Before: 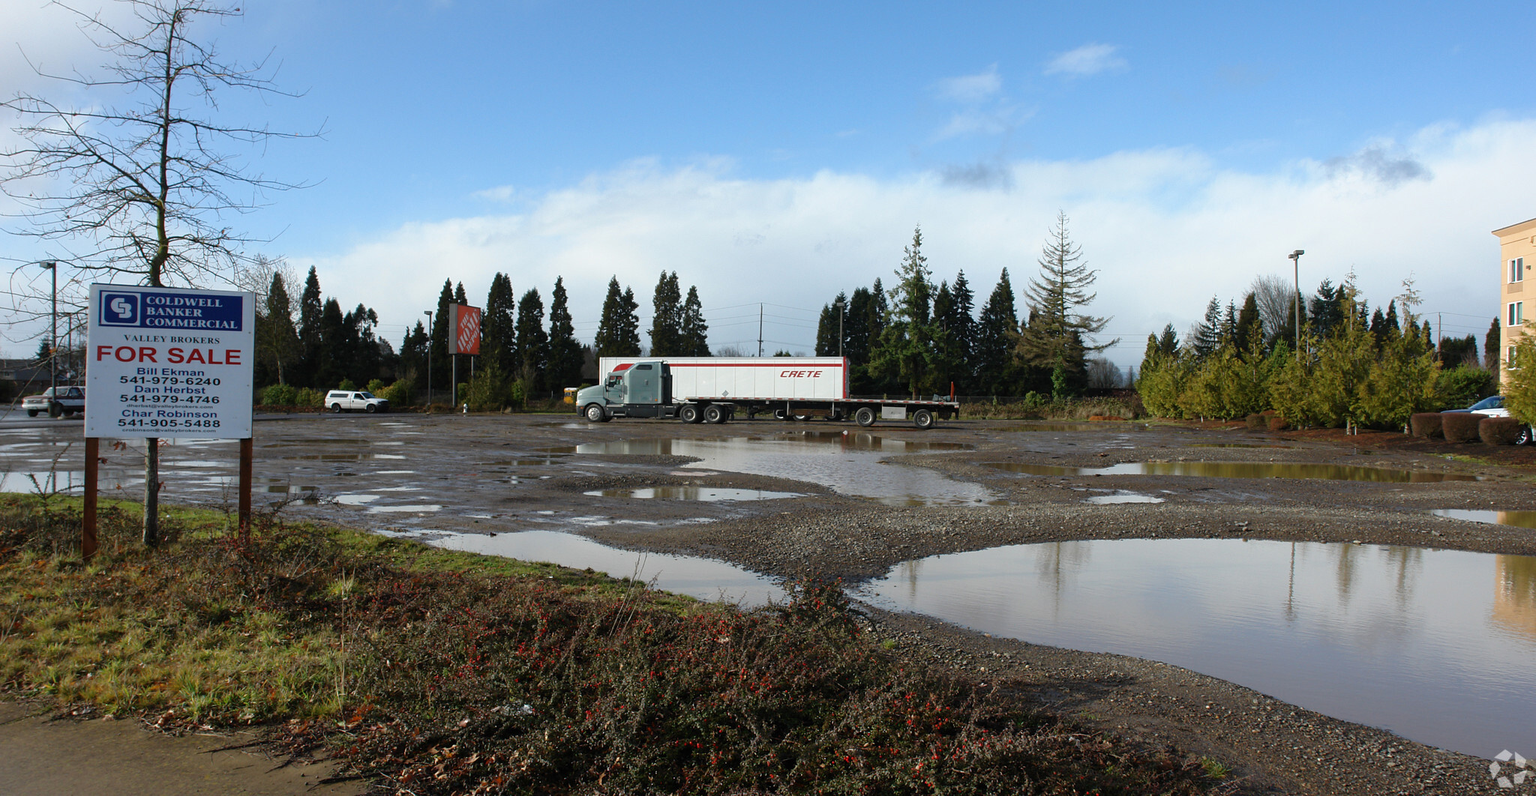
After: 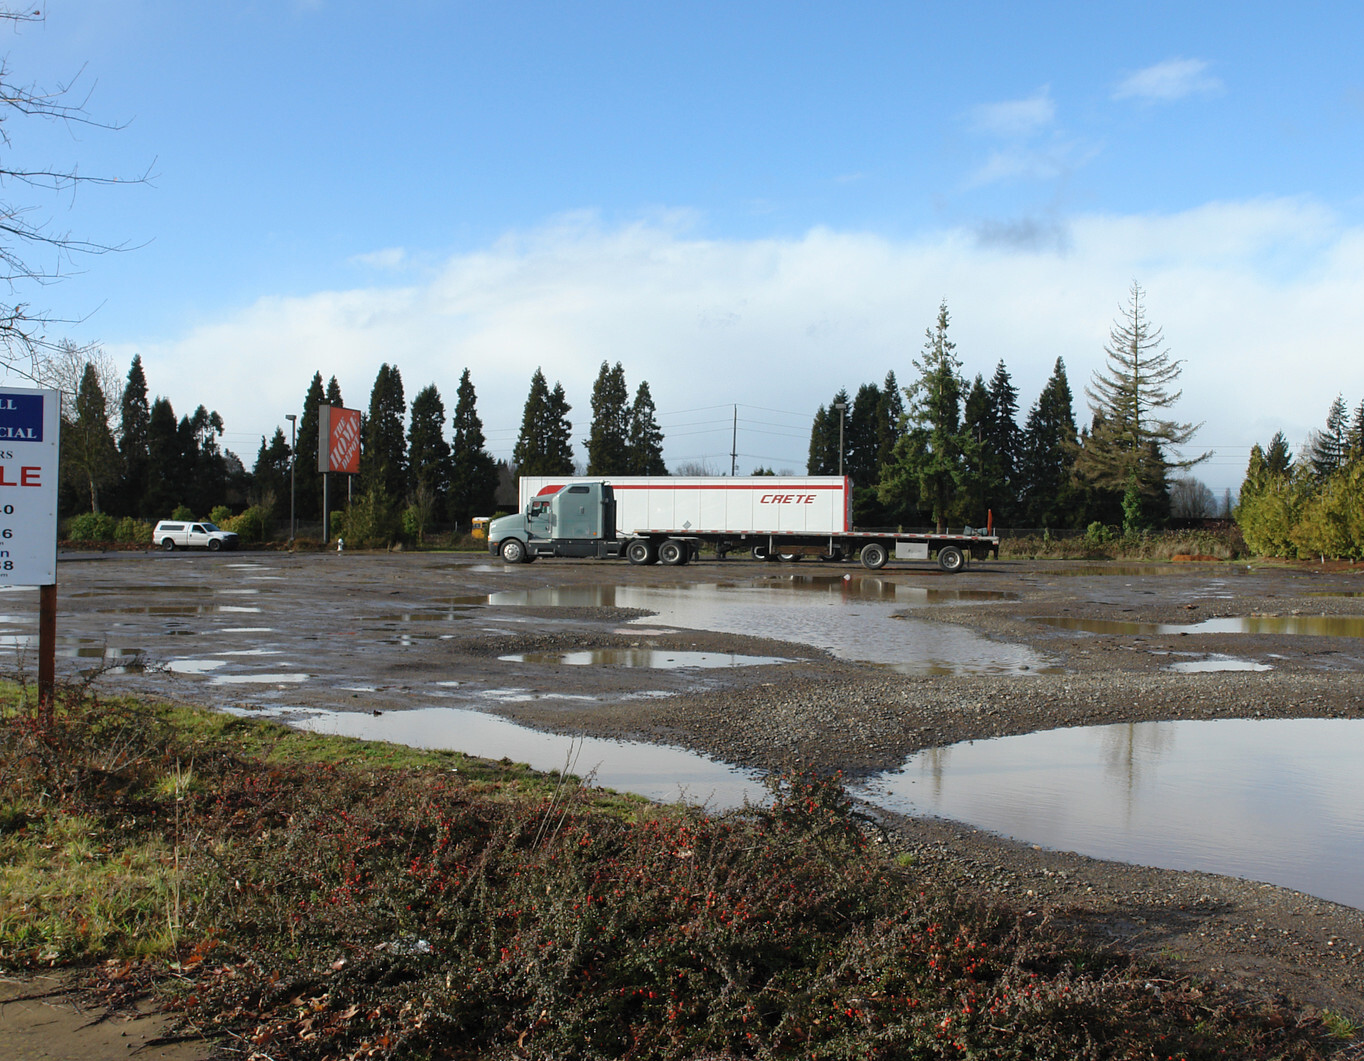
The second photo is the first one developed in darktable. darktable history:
crop and rotate: left 13.7%, right 19.659%
contrast brightness saturation: contrast 0.049, brightness 0.069, saturation 0.013
